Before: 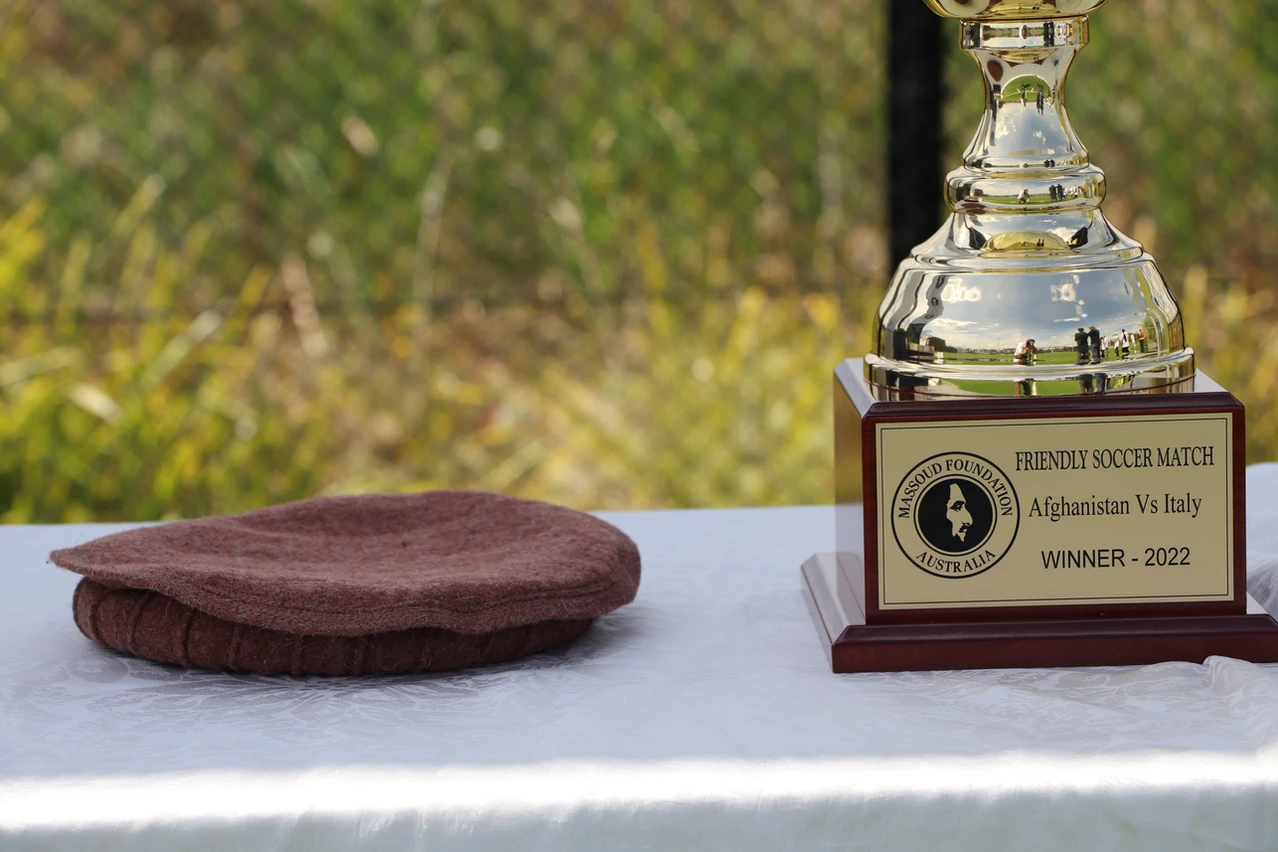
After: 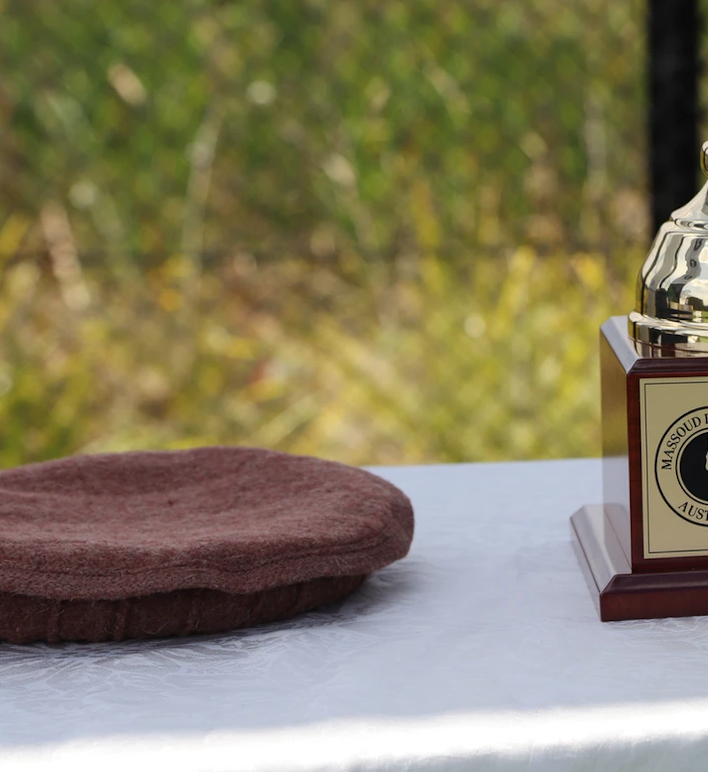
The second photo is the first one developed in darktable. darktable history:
rotate and perspective: rotation -0.013°, lens shift (vertical) -0.027, lens shift (horizontal) 0.178, crop left 0.016, crop right 0.989, crop top 0.082, crop bottom 0.918
crop: left 21.674%, right 22.086%
